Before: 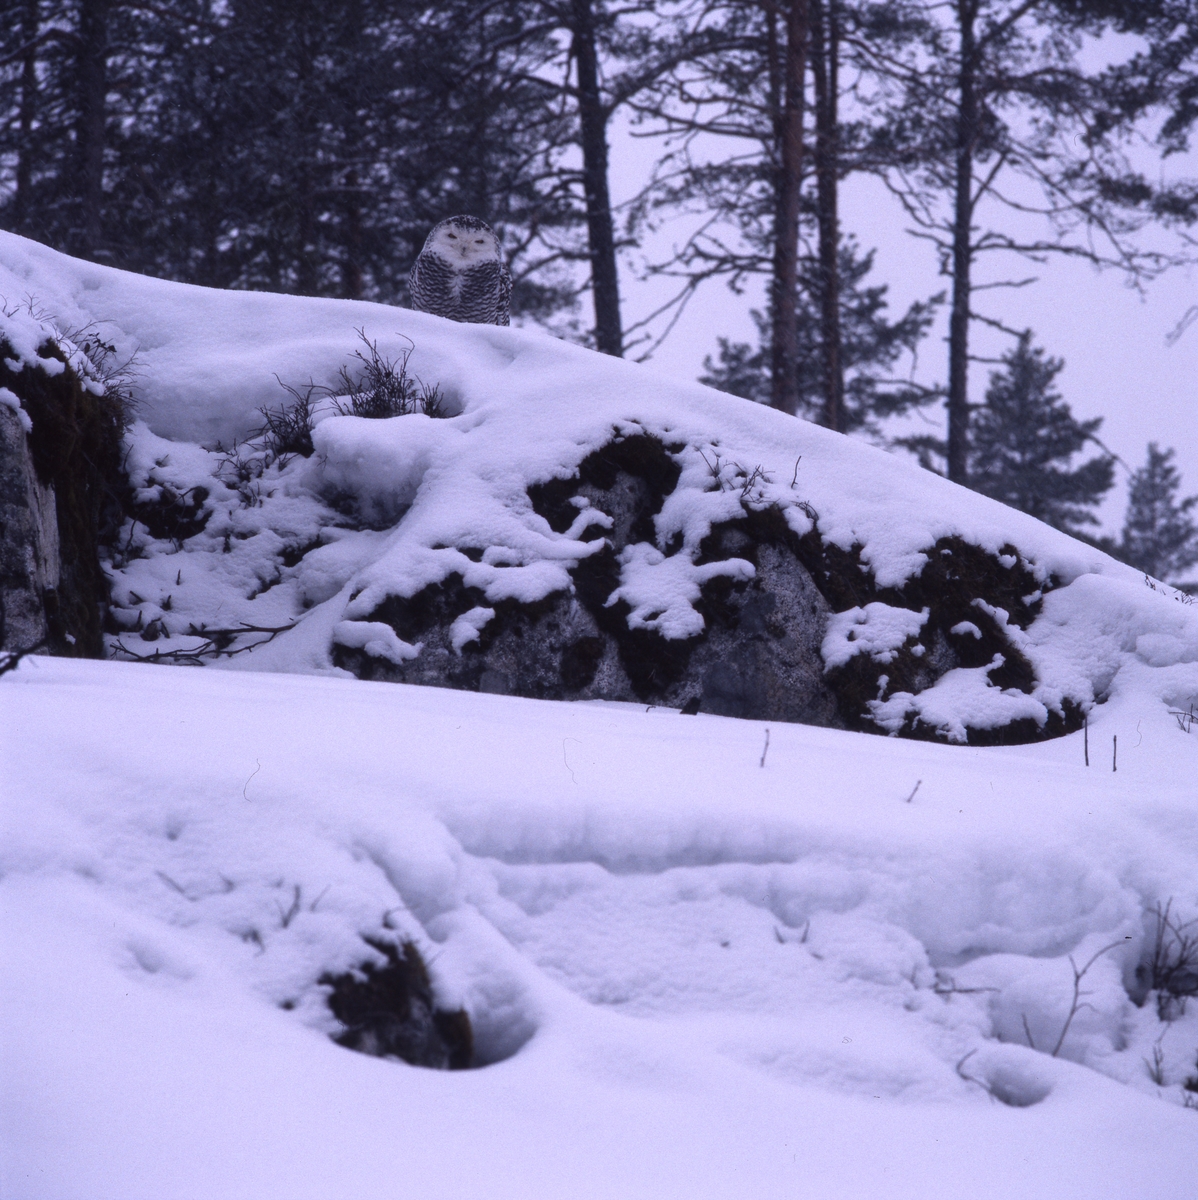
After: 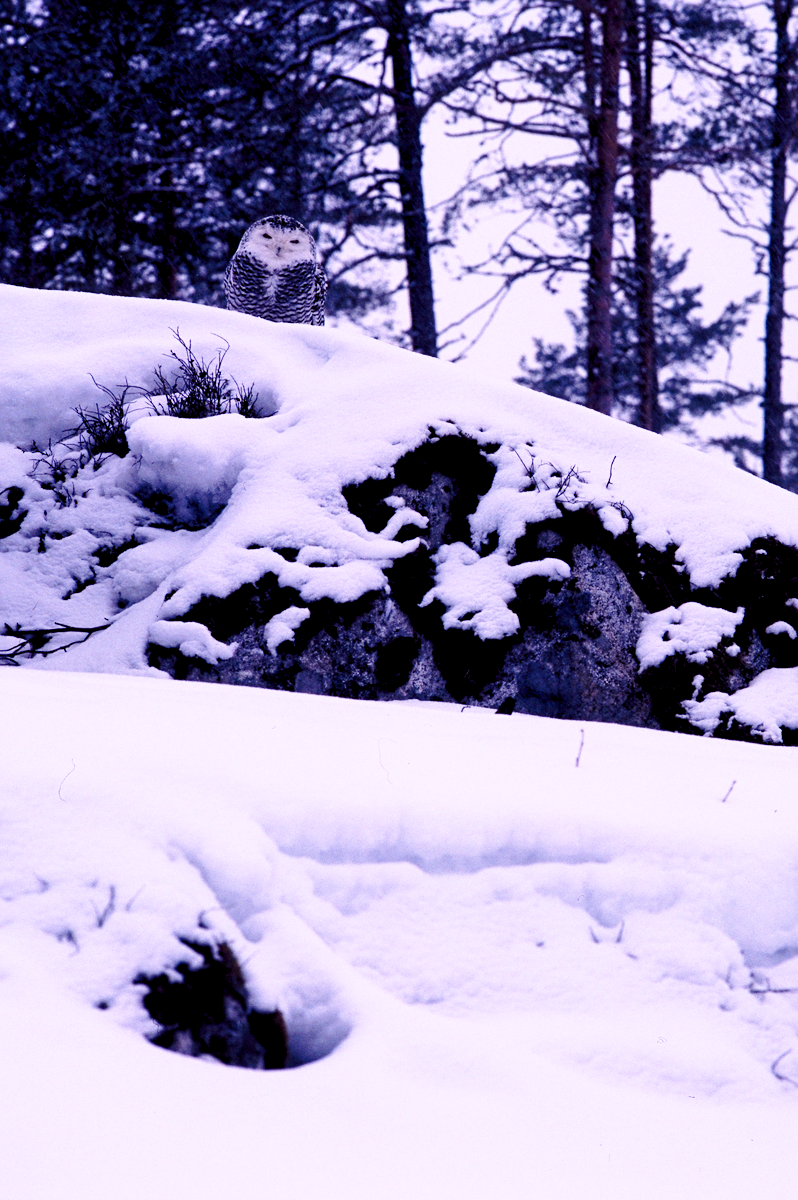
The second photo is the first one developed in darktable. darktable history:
color balance rgb: highlights gain › chroma 3.069%, highlights gain › hue 60.16°, global offset › luminance -1.44%, linear chroma grading › global chroma 14.938%, perceptual saturation grading › global saturation 7.708%, perceptual saturation grading › shadows 2.978%, global vibrance 30.148%
base curve: curves: ch0 [(0, 0) (0.028, 0.03) (0.121, 0.232) (0.46, 0.748) (0.859, 0.968) (1, 1)], preserve colors none
crop and rotate: left 15.465%, right 17.874%
contrast brightness saturation: contrast 0.098, brightness 0.021, saturation 0.016
sharpen: radius 2.498, amount 0.325
